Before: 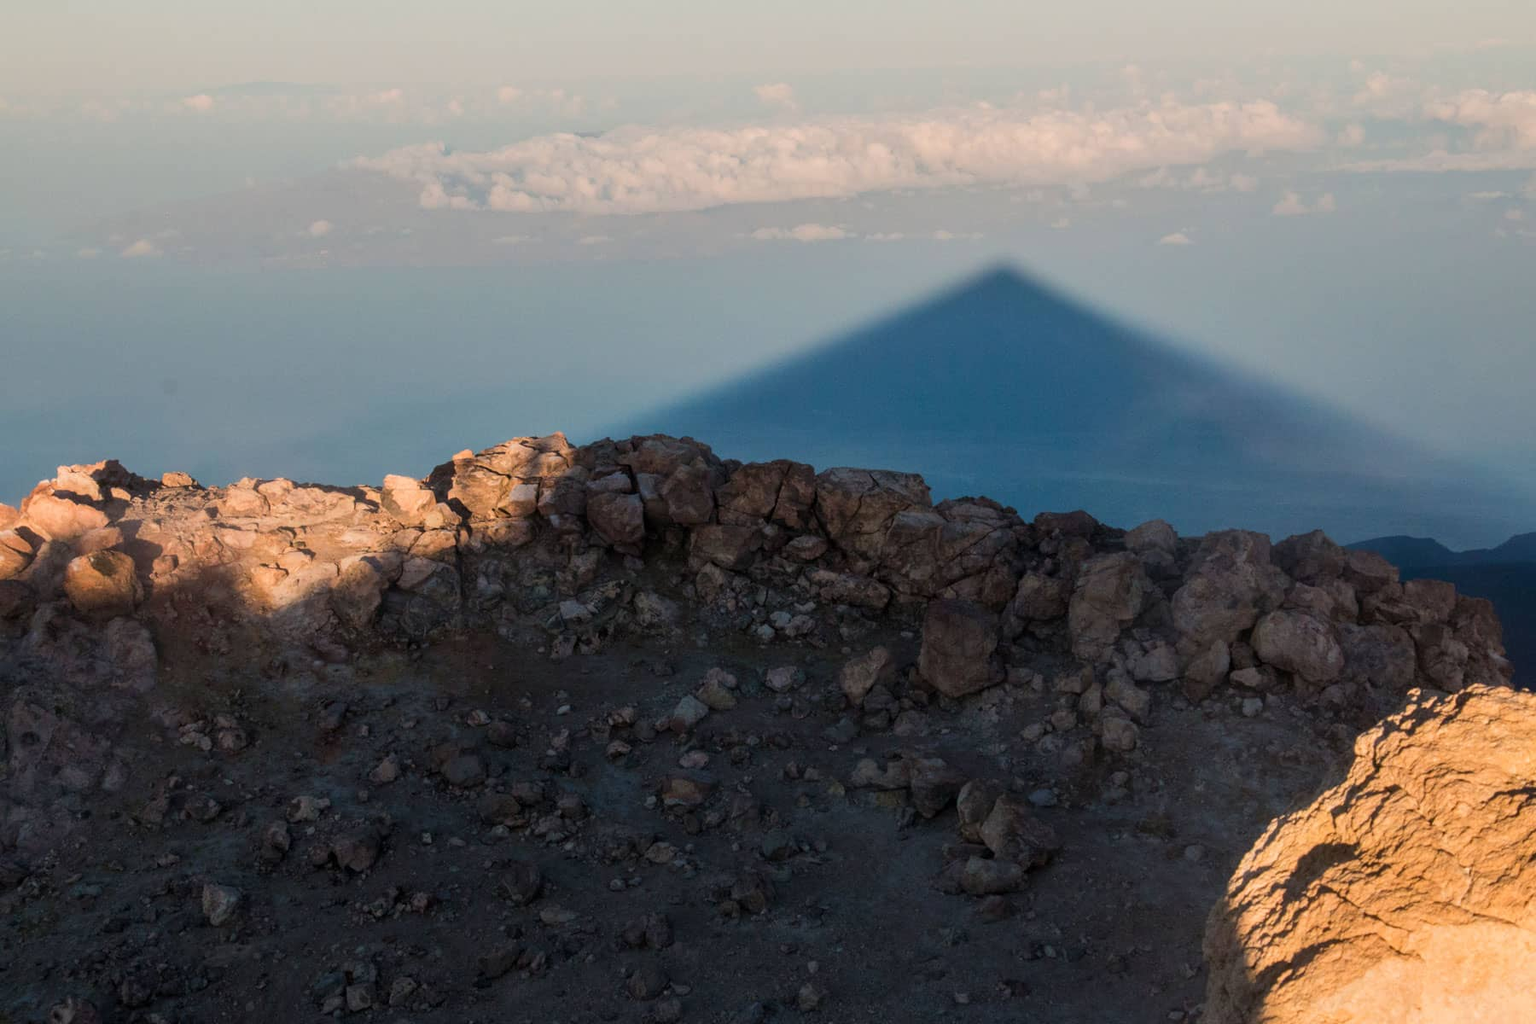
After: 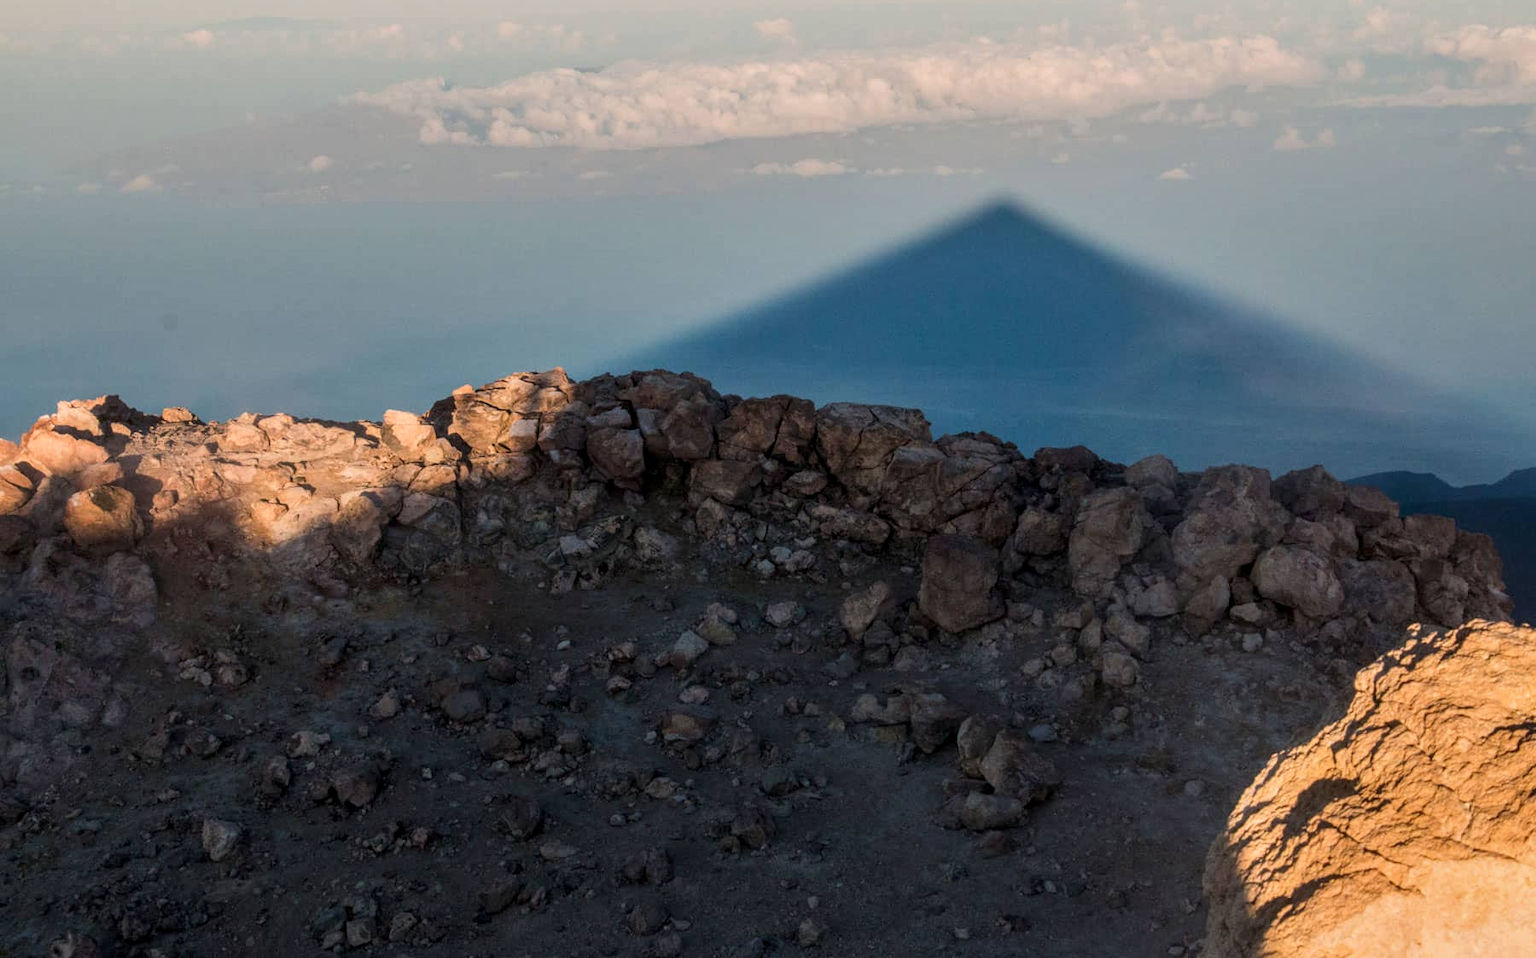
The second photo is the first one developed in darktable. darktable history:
crop and rotate: top 6.377%
local contrast: on, module defaults
